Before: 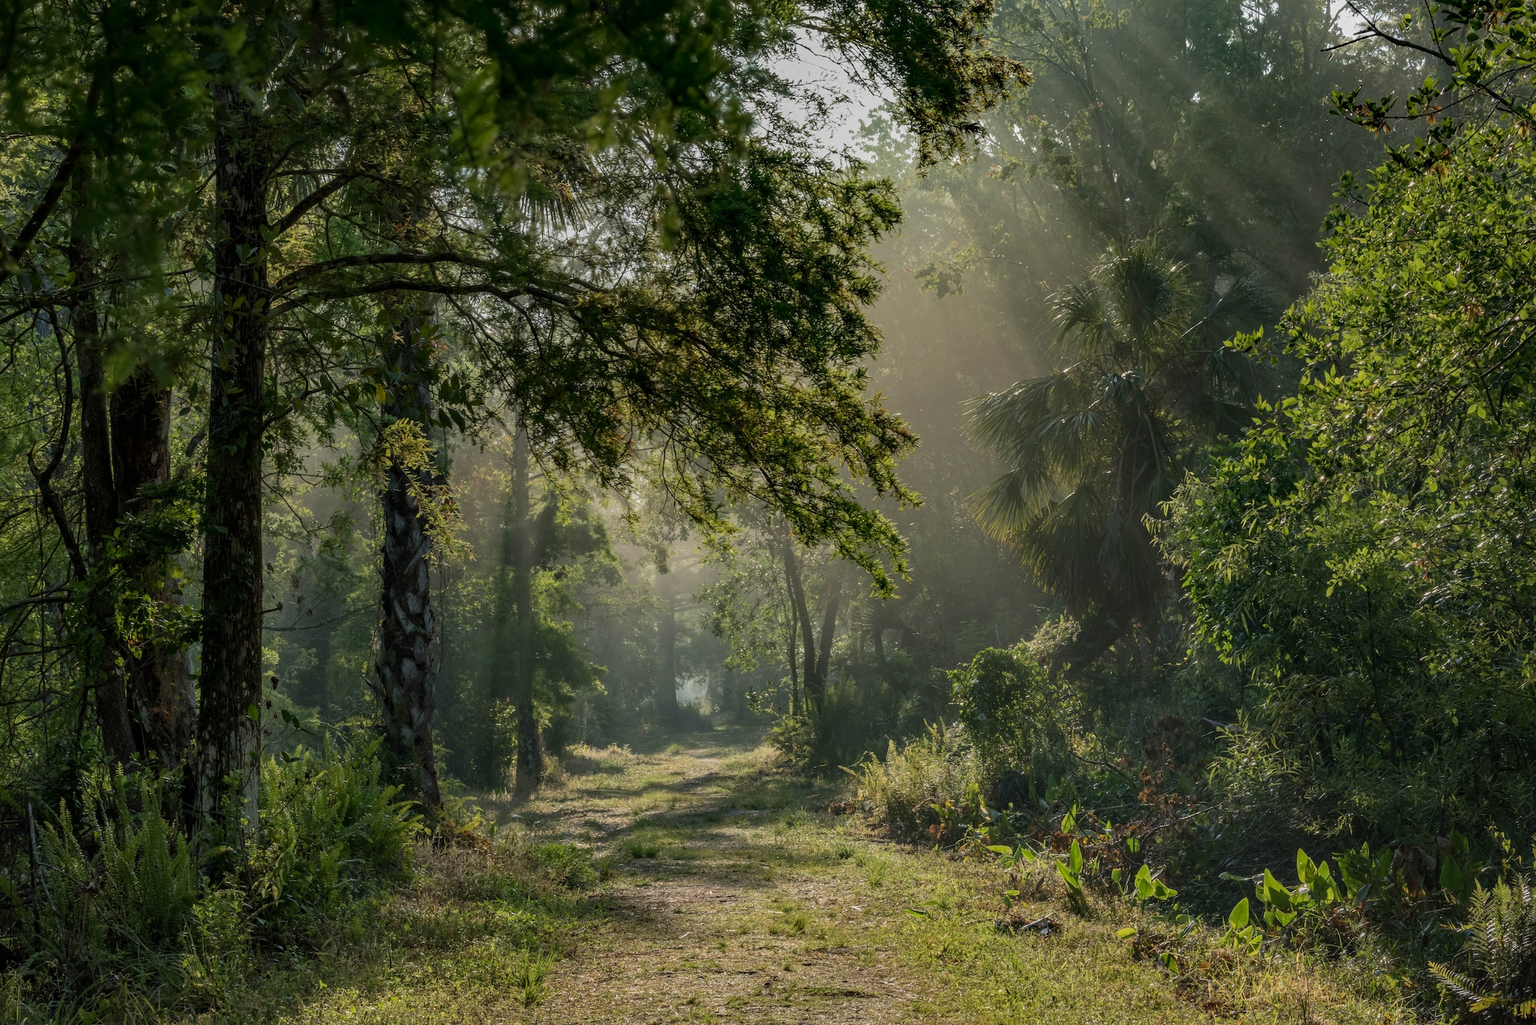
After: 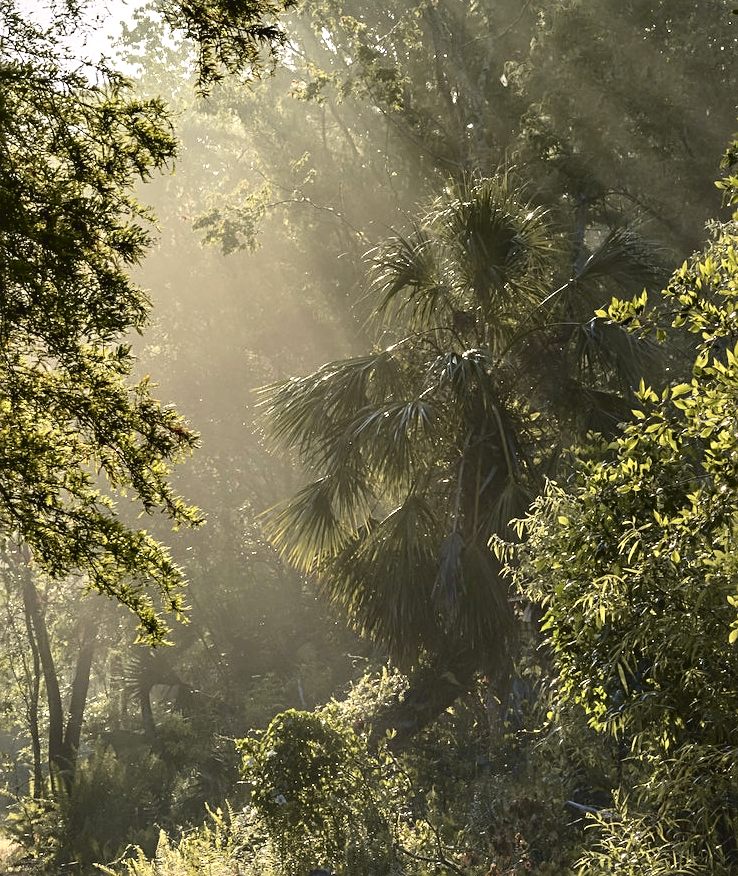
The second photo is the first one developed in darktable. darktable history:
color zones: curves: ch0 [(0, 0.558) (0.143, 0.559) (0.286, 0.529) (0.429, 0.505) (0.571, 0.5) (0.714, 0.5) (0.857, 0.5) (1, 0.558)]; ch1 [(0, 0.469) (0.01, 0.469) (0.12, 0.446) (0.248, 0.469) (0.5, 0.5) (0.748, 0.5) (0.99, 0.469) (1, 0.469)]
sharpen: on, module defaults
exposure: black level correction 0, exposure 0.7 EV, compensate exposure bias true, compensate highlight preservation false
crop and rotate: left 49.936%, top 10.094%, right 13.136%, bottom 24.256%
tone curve: curves: ch0 [(0, 0.036) (0.119, 0.115) (0.461, 0.479) (0.715, 0.767) (0.817, 0.865) (1, 0.998)]; ch1 [(0, 0) (0.377, 0.416) (0.44, 0.478) (0.487, 0.498) (0.514, 0.525) (0.538, 0.552) (0.67, 0.688) (1, 1)]; ch2 [(0, 0) (0.38, 0.405) (0.463, 0.445) (0.492, 0.486) (0.524, 0.541) (0.578, 0.59) (0.653, 0.658) (1, 1)], color space Lab, independent channels, preserve colors none
